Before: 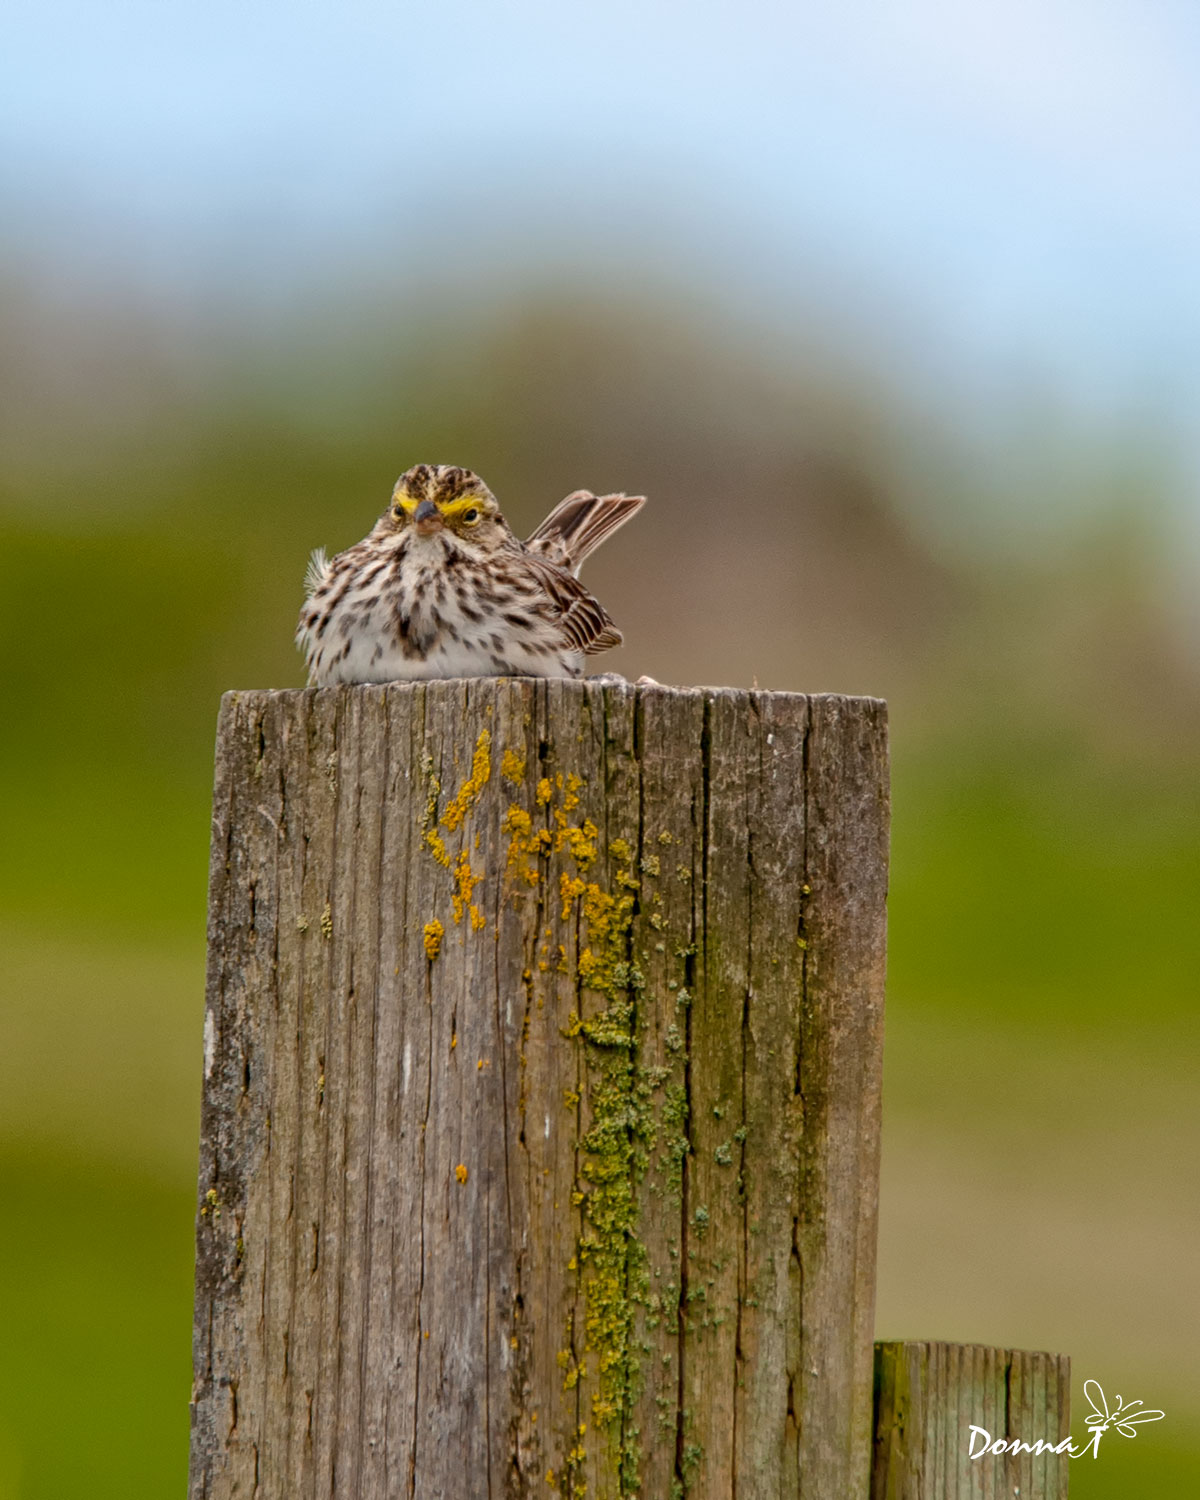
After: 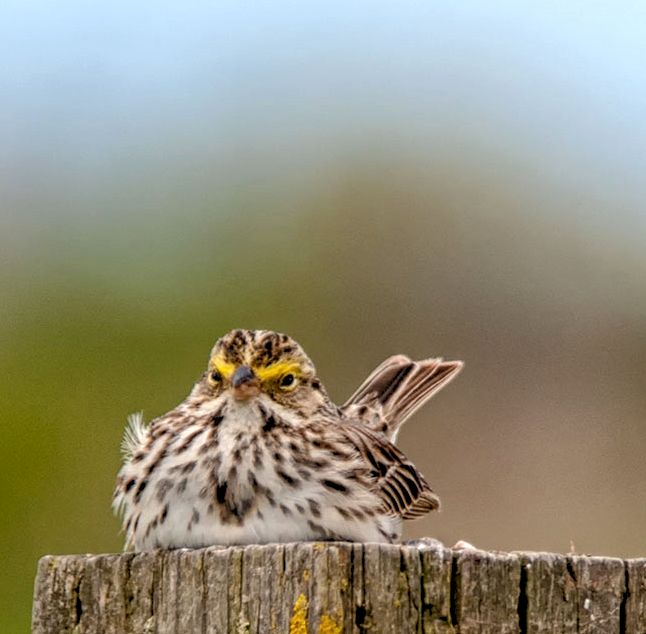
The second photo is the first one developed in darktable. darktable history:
local contrast: on, module defaults
crop: left 15.306%, top 9.065%, right 30.789%, bottom 48.638%
rgb levels: levels [[0.013, 0.434, 0.89], [0, 0.5, 1], [0, 0.5, 1]]
